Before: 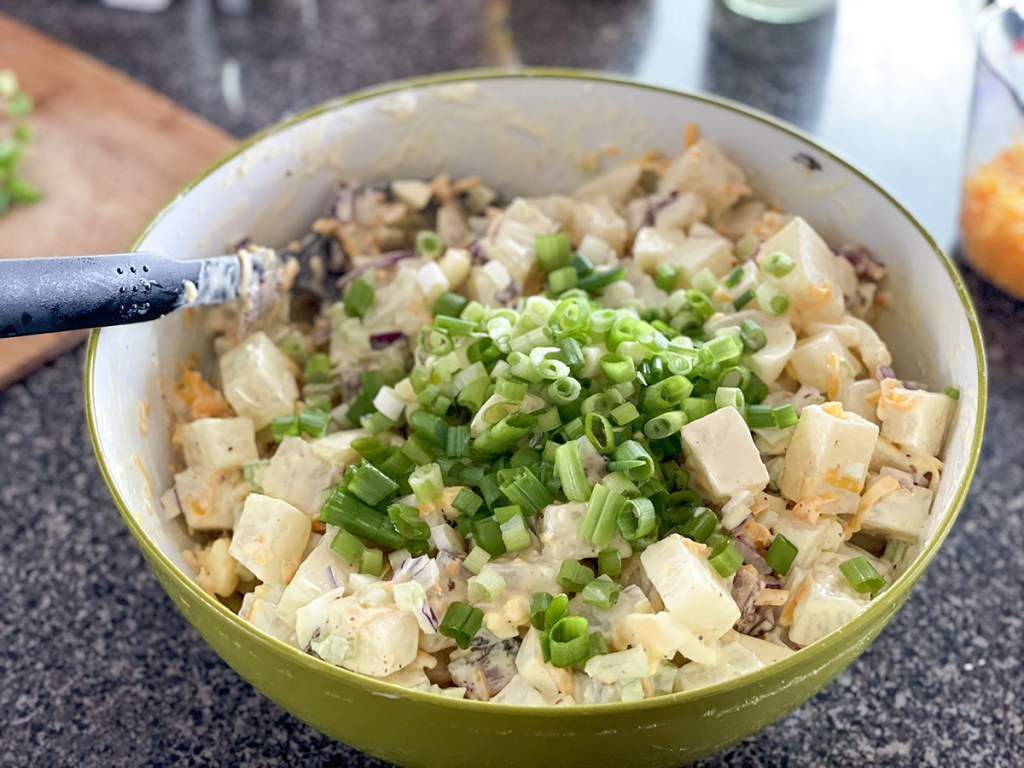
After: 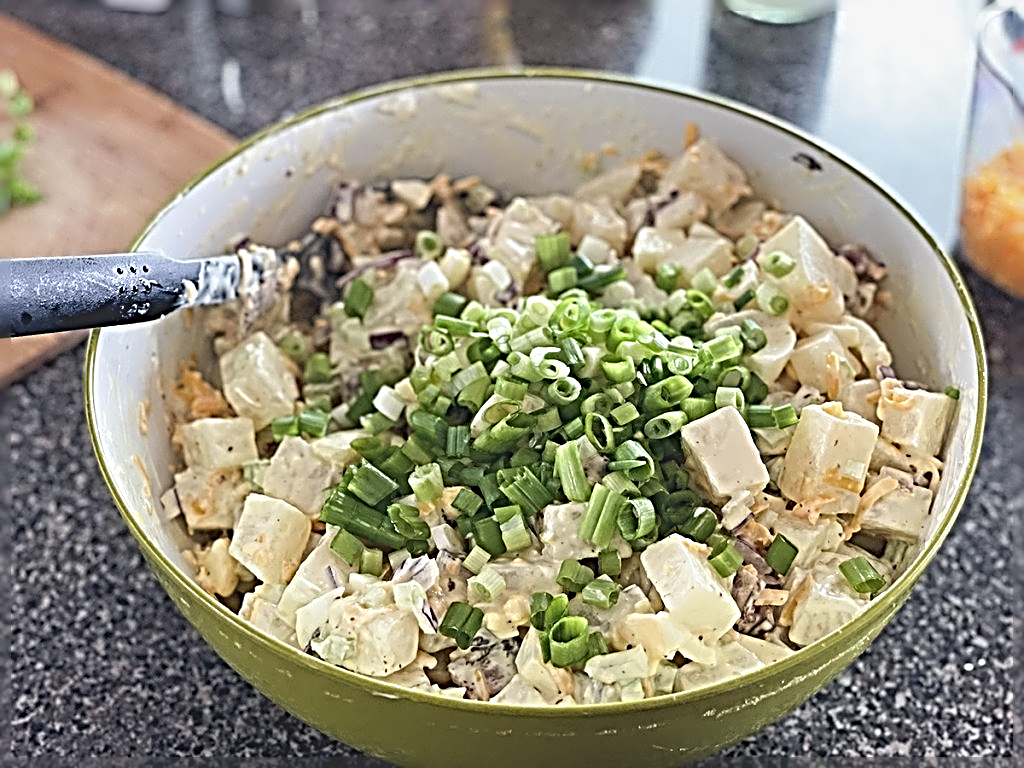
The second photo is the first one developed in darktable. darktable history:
sharpen: radius 4.001, amount 2
exposure: black level correction -0.025, exposure -0.117 EV, compensate highlight preservation false
